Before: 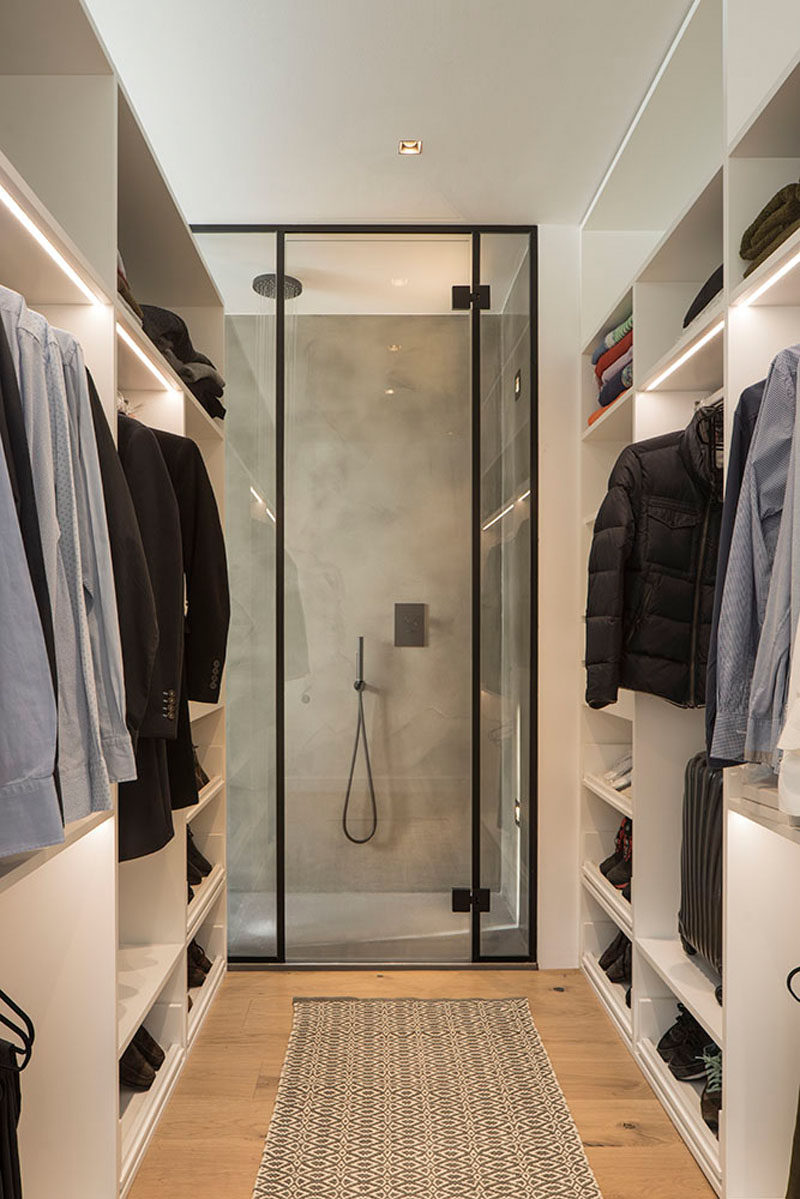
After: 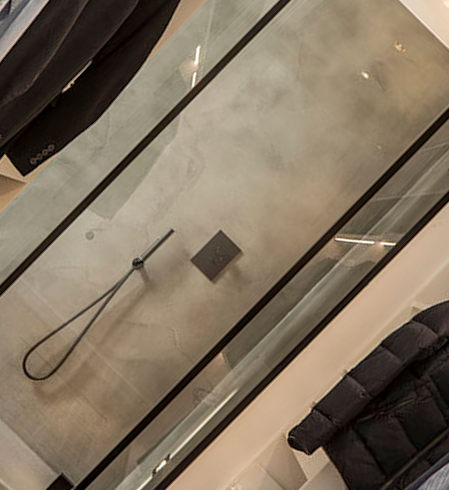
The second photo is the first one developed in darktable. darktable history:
crop and rotate: angle -44.48°, top 16.152%, right 0.87%, bottom 11.653%
local contrast: detail 130%
